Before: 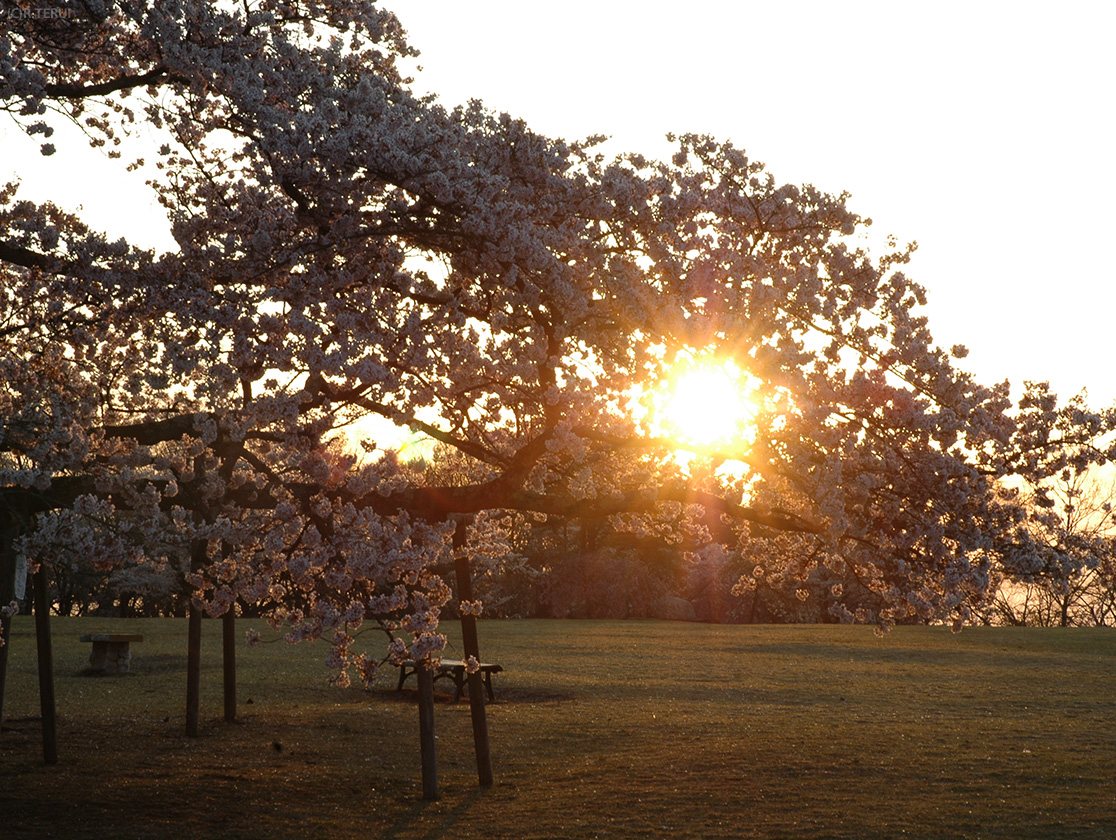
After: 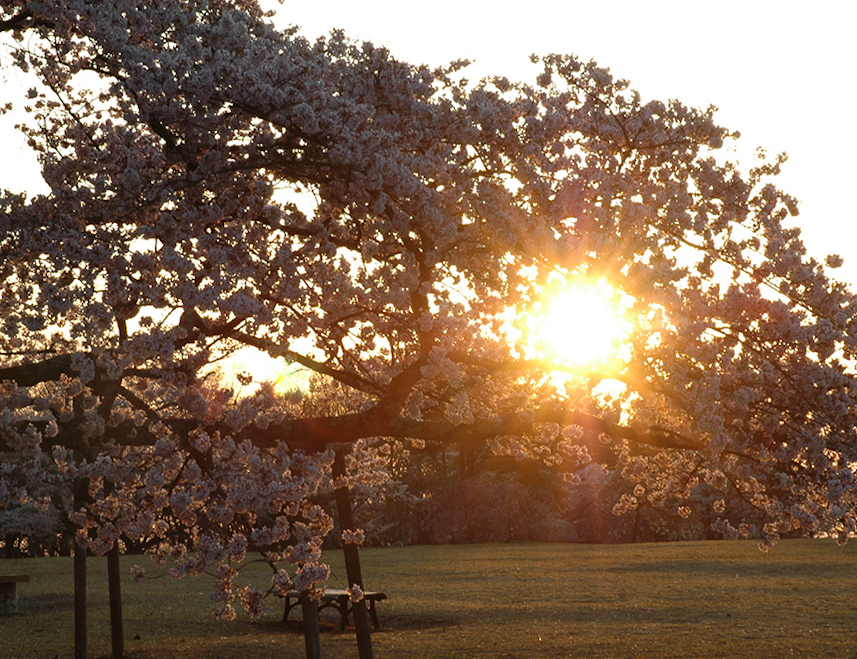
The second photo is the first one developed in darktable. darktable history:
crop and rotate: left 11.831%, top 11.346%, right 13.429%, bottom 13.899%
rotate and perspective: rotation -2.22°, lens shift (horizontal) -0.022, automatic cropping off
